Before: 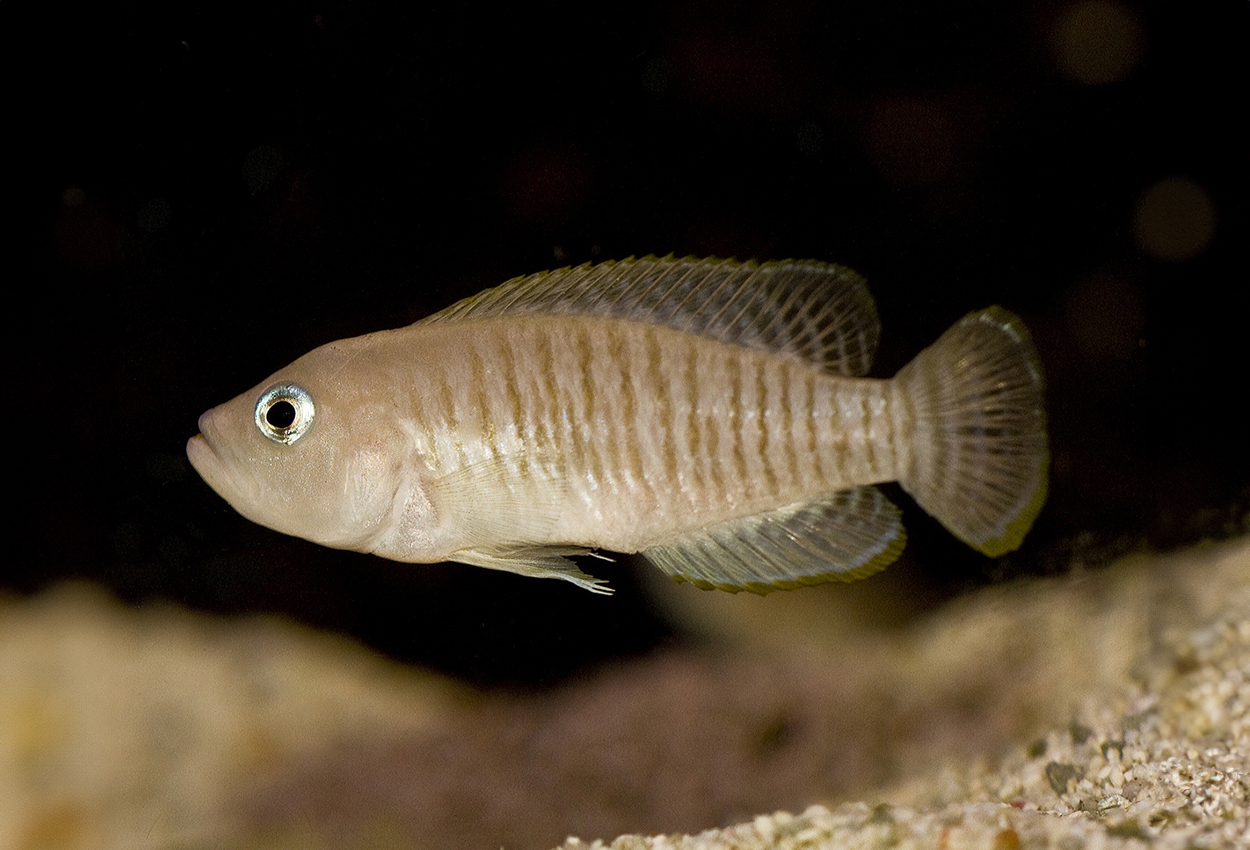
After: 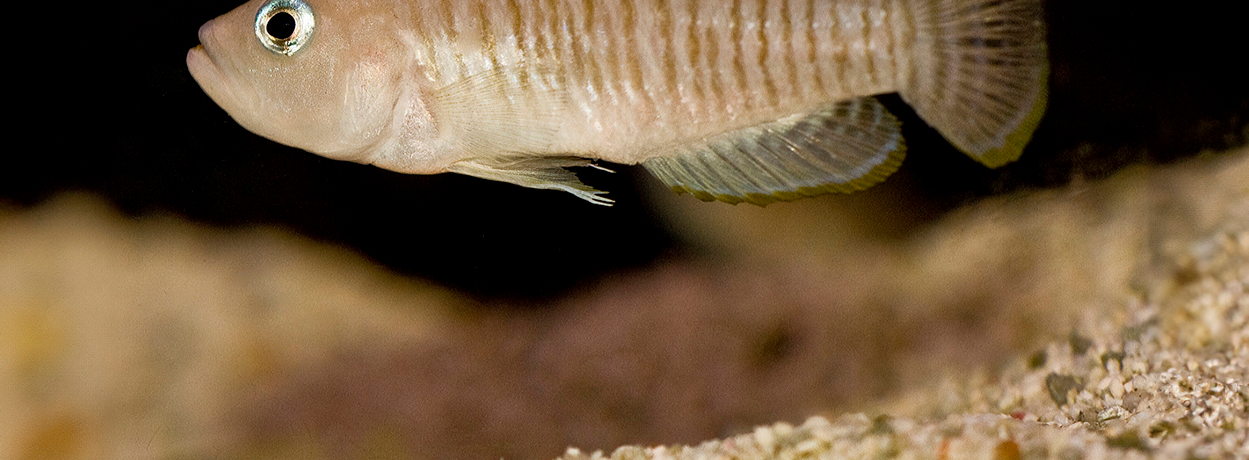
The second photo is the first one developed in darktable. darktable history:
shadows and highlights: shadows 30.68, highlights -63.17, soften with gaussian
crop and rotate: top 45.861%, right 0.011%
